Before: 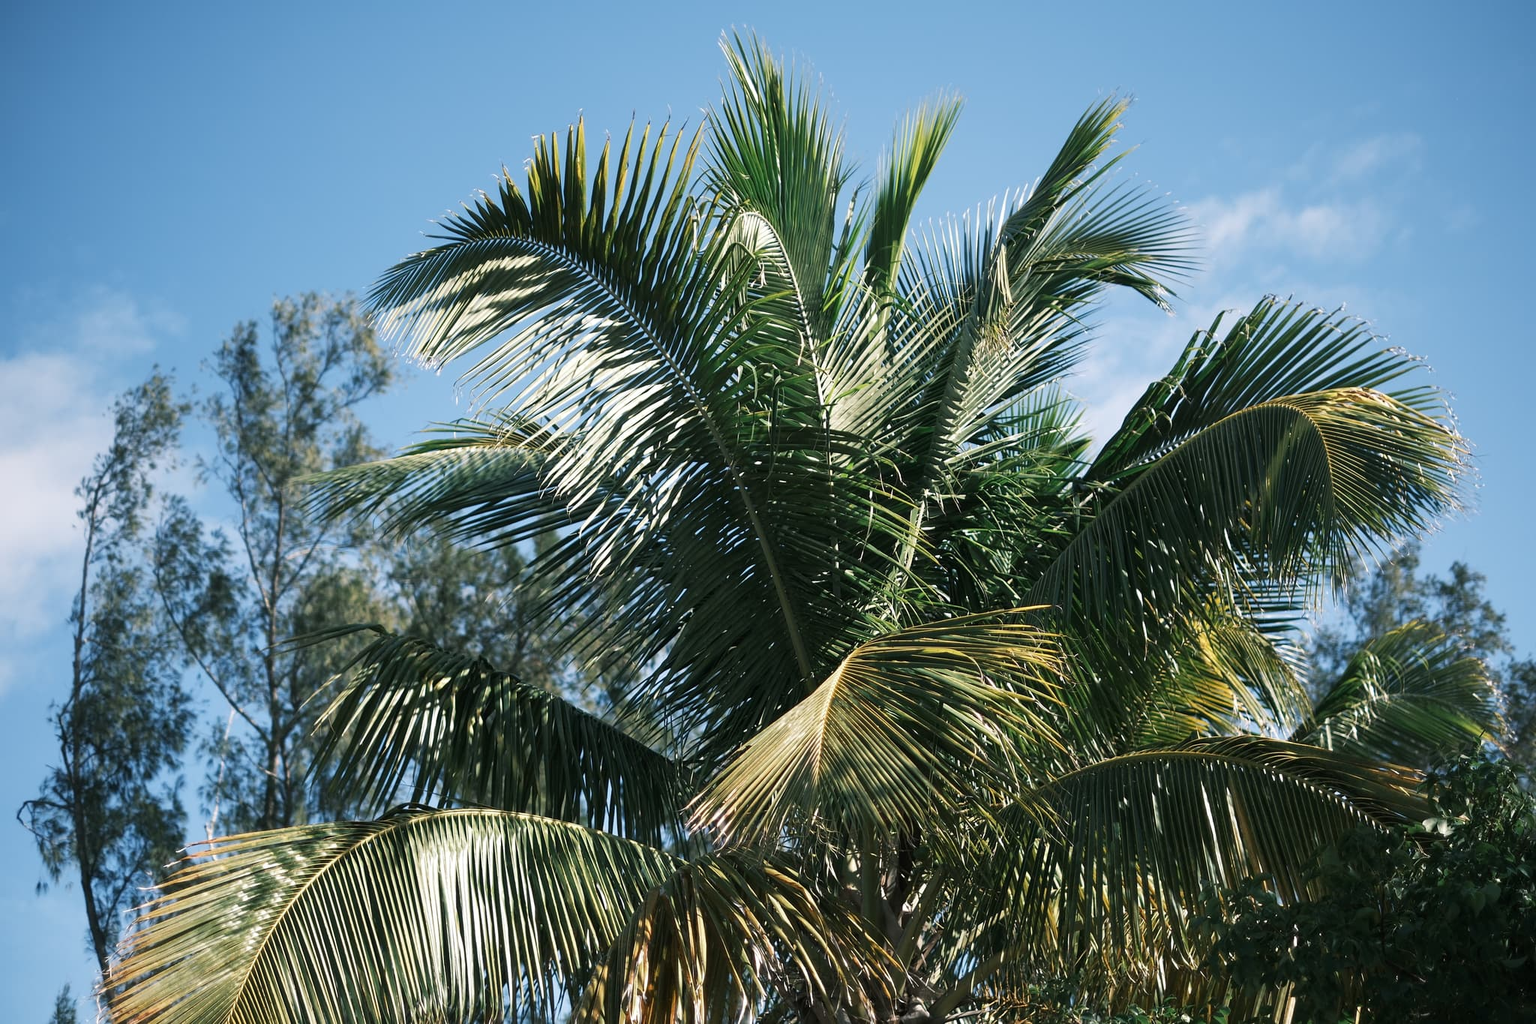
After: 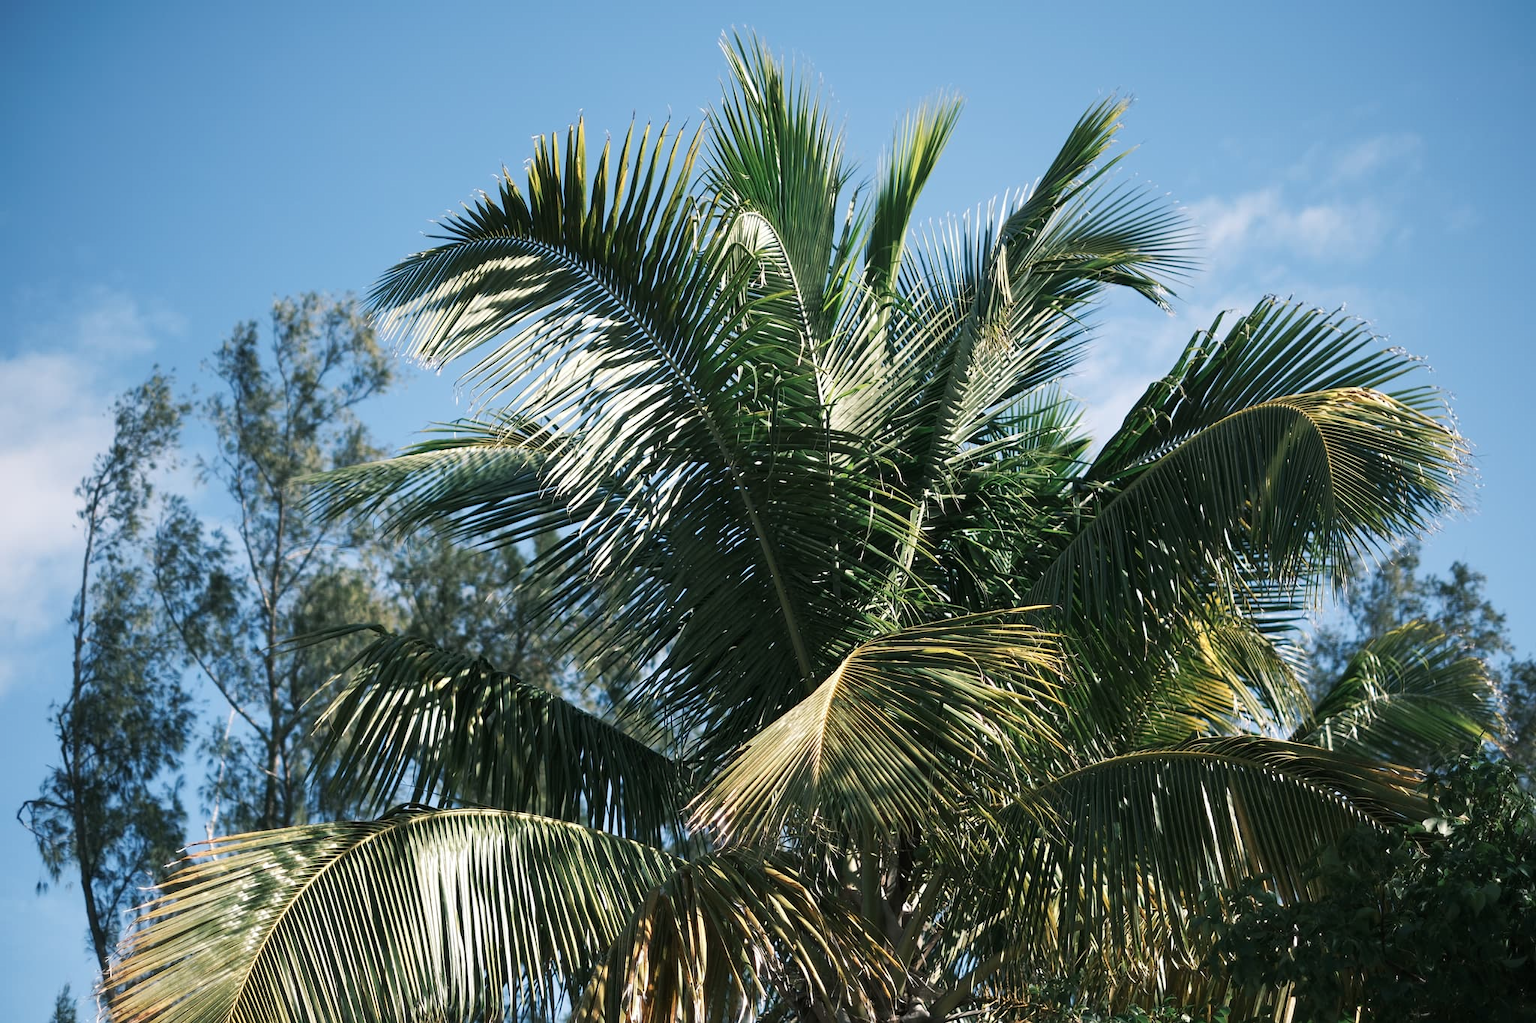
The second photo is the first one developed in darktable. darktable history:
color zones: curves: ch0 [(0, 0.558) (0.143, 0.559) (0.286, 0.529) (0.429, 0.505) (0.571, 0.5) (0.714, 0.5) (0.857, 0.5) (1, 0.558)]; ch1 [(0, 0.469) (0.01, 0.469) (0.12, 0.446) (0.248, 0.469) (0.5, 0.5) (0.748, 0.5) (0.99, 0.469) (1, 0.469)]
tone curve: curves: ch0 [(0, 0) (0.003, 0.003) (0.011, 0.011) (0.025, 0.025) (0.044, 0.044) (0.069, 0.068) (0.1, 0.098) (0.136, 0.134) (0.177, 0.175) (0.224, 0.221) (0.277, 0.273) (0.335, 0.33) (0.399, 0.393) (0.468, 0.461) (0.543, 0.546) (0.623, 0.625) (0.709, 0.711) (0.801, 0.802) (0.898, 0.898) (1, 1)], preserve colors none
